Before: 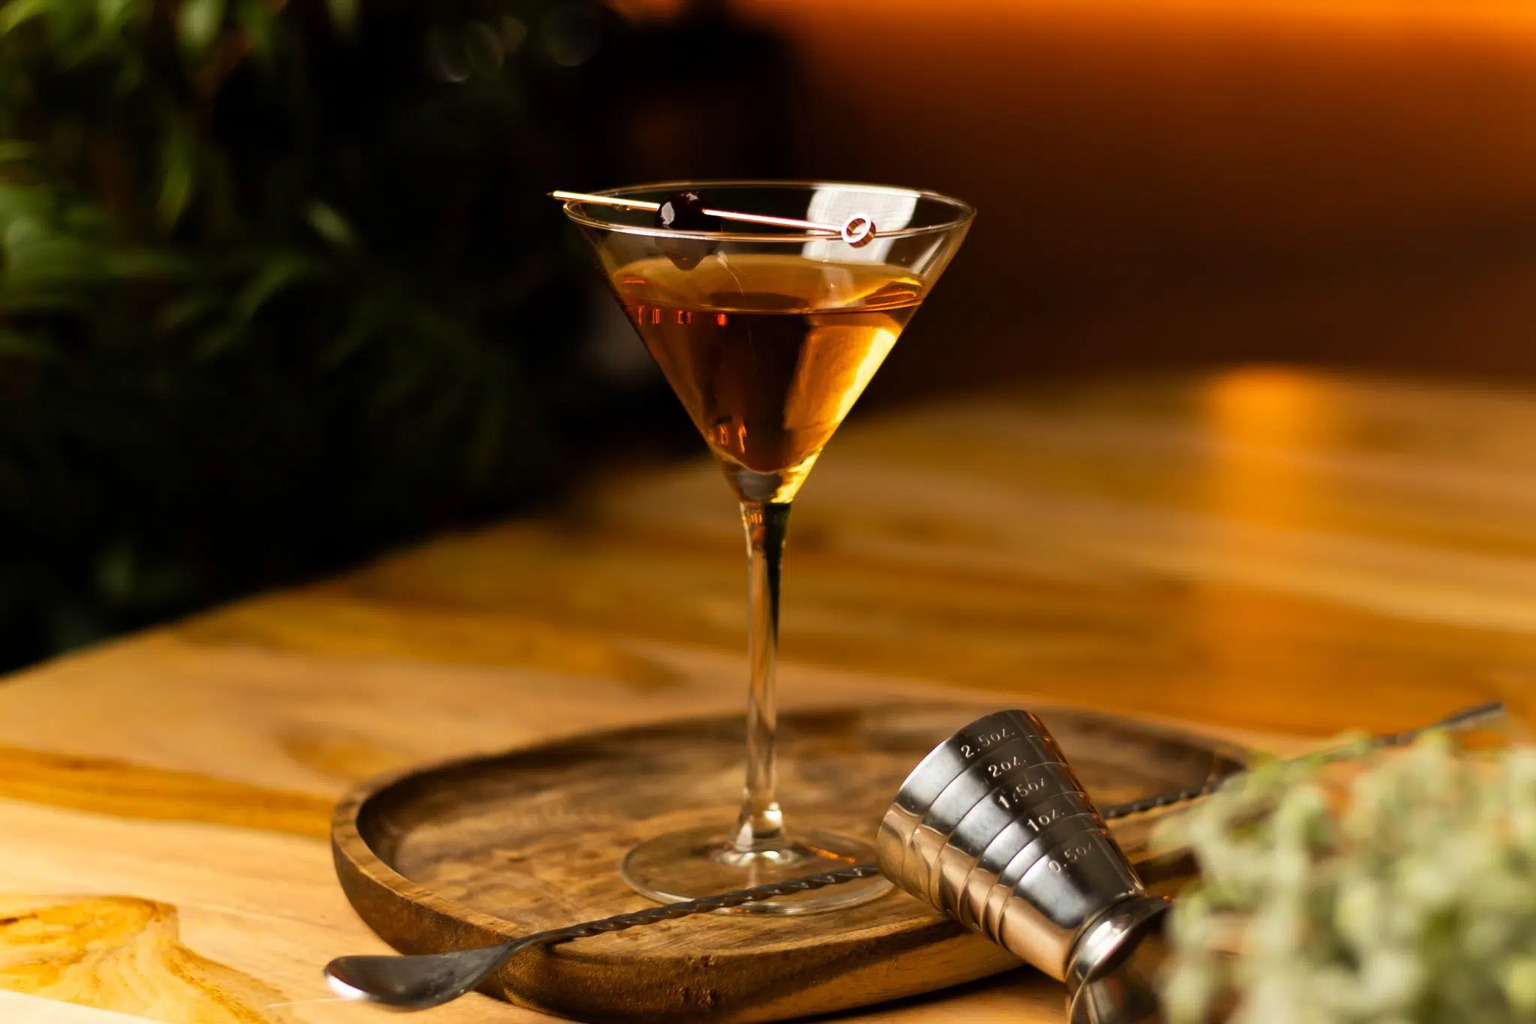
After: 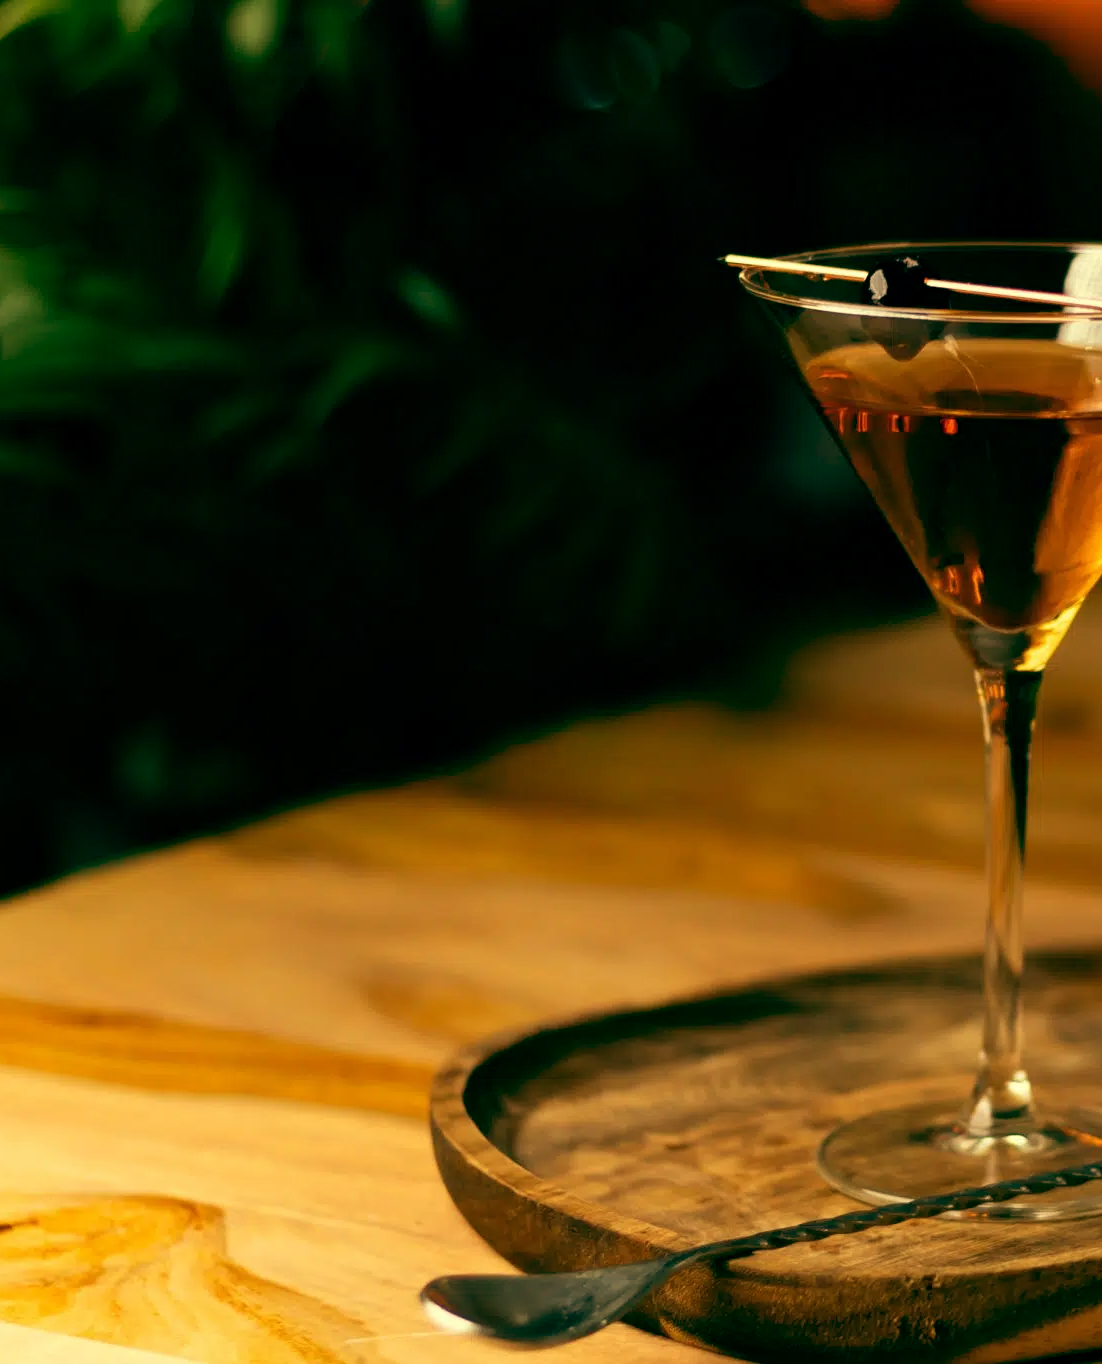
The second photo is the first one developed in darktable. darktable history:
color balance: mode lift, gamma, gain (sRGB), lift [1, 0.69, 1, 1], gamma [1, 1.482, 1, 1], gain [1, 1, 1, 0.802]
crop: left 0.587%, right 45.588%, bottom 0.086%
